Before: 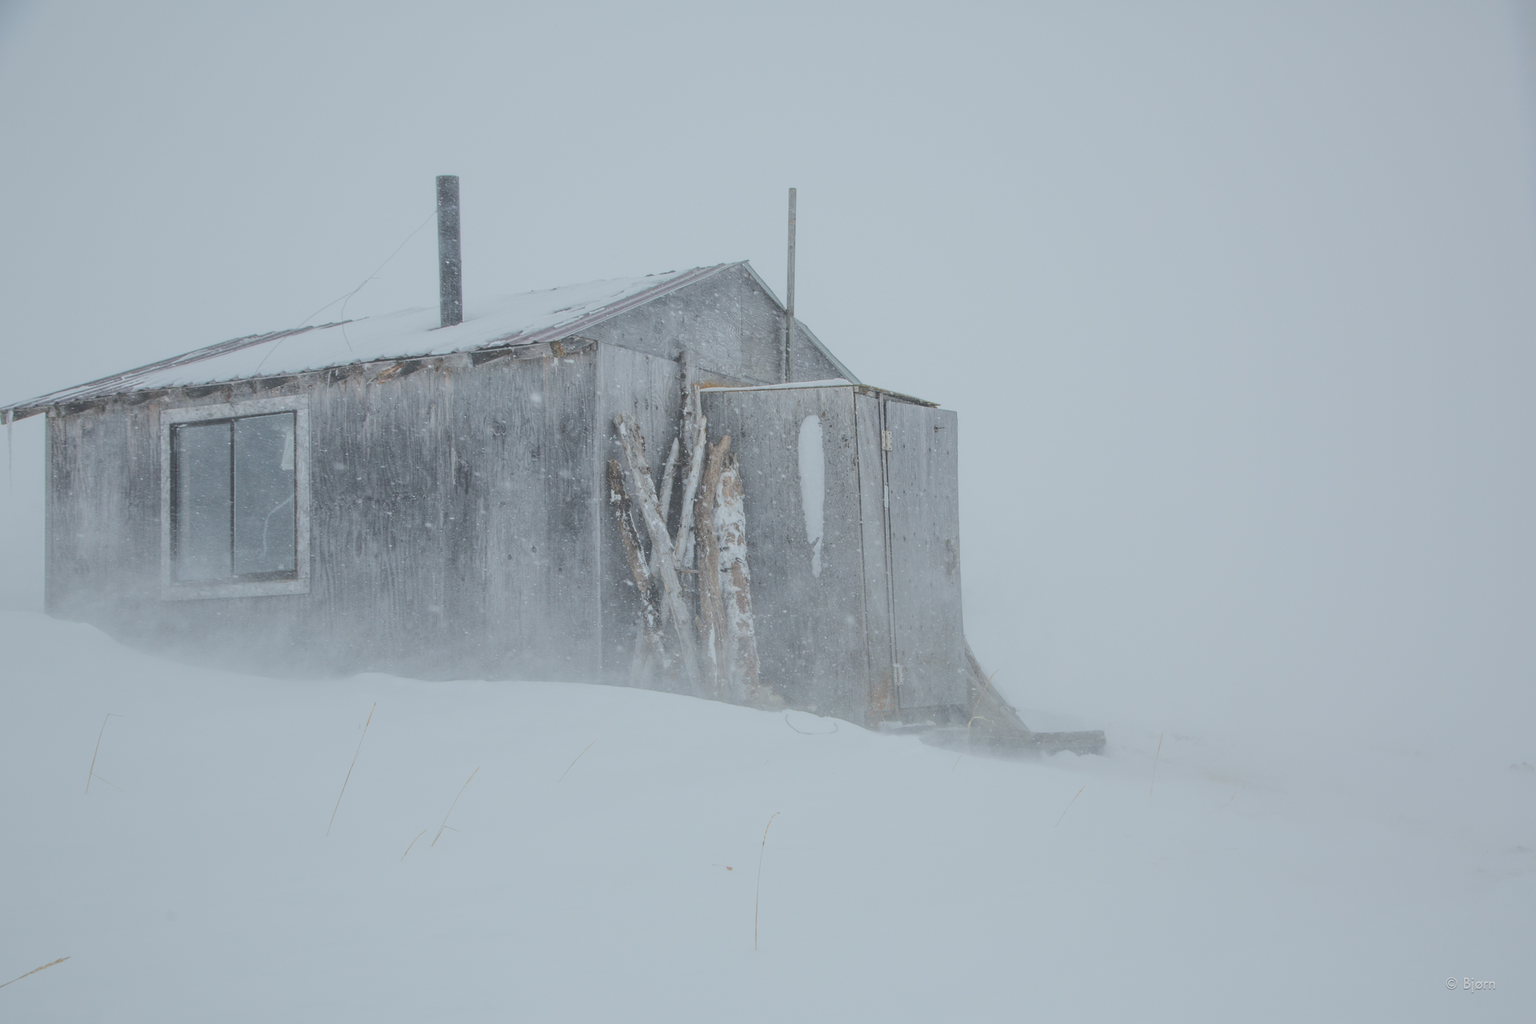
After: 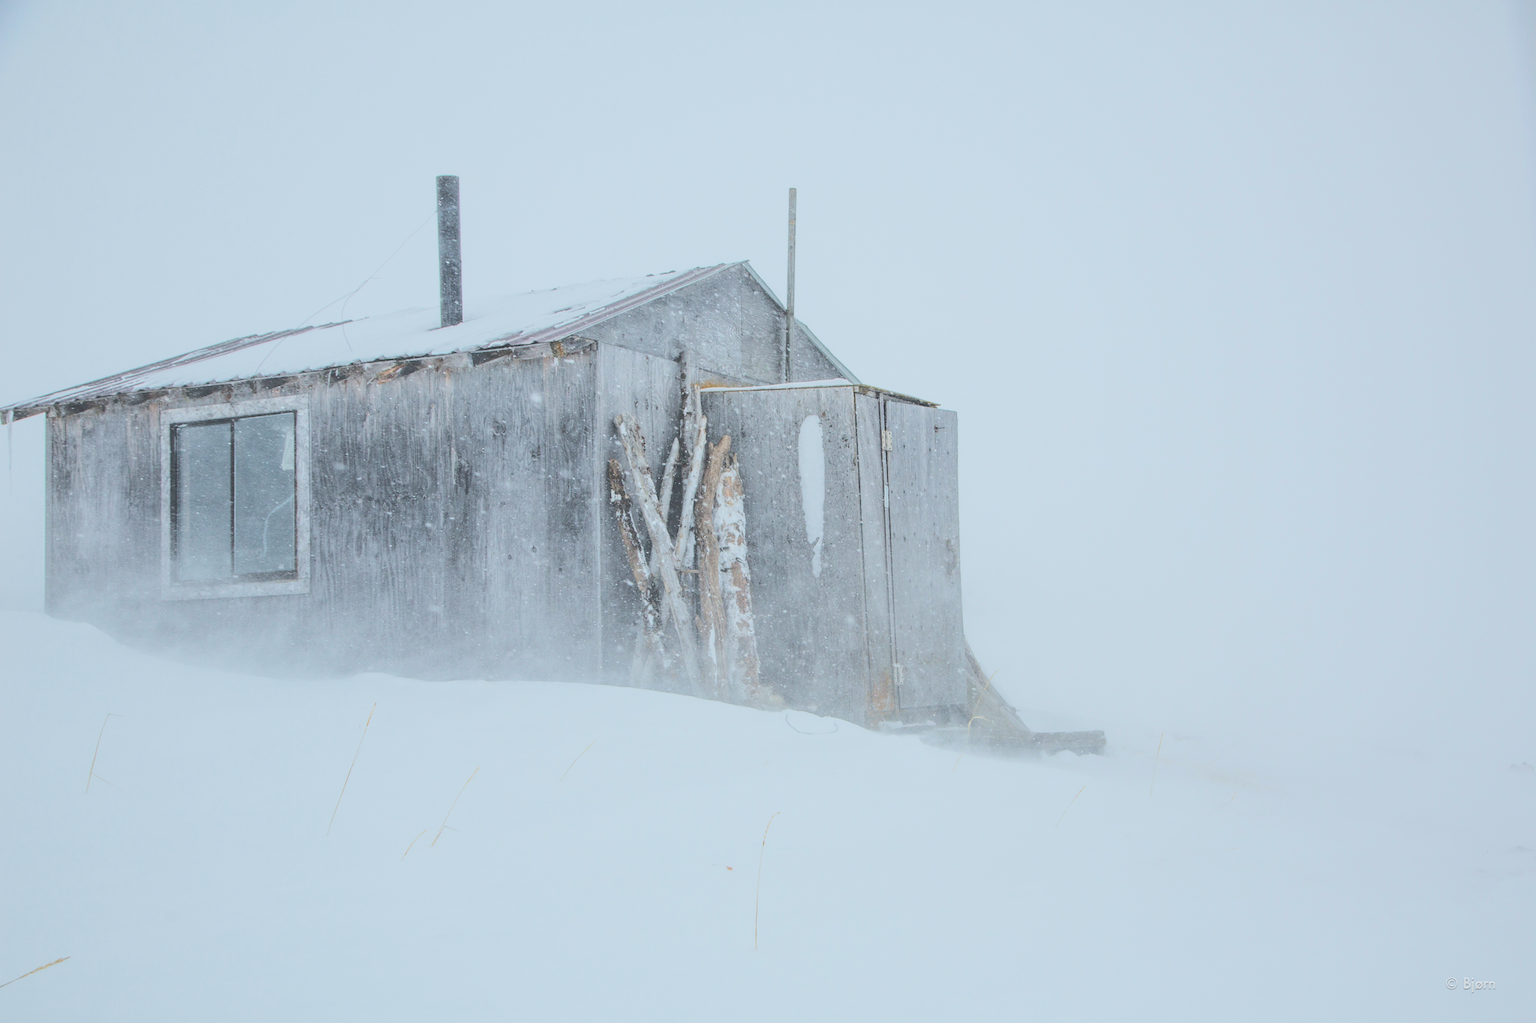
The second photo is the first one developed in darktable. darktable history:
tone curve: curves: ch0 [(0, 0) (0.003, 0.172) (0.011, 0.177) (0.025, 0.177) (0.044, 0.177) (0.069, 0.178) (0.1, 0.181) (0.136, 0.19) (0.177, 0.208) (0.224, 0.226) (0.277, 0.274) (0.335, 0.338) (0.399, 0.43) (0.468, 0.535) (0.543, 0.635) (0.623, 0.726) (0.709, 0.815) (0.801, 0.882) (0.898, 0.936) (1, 1)], color space Lab, linked channels, preserve colors none
velvia: on, module defaults
